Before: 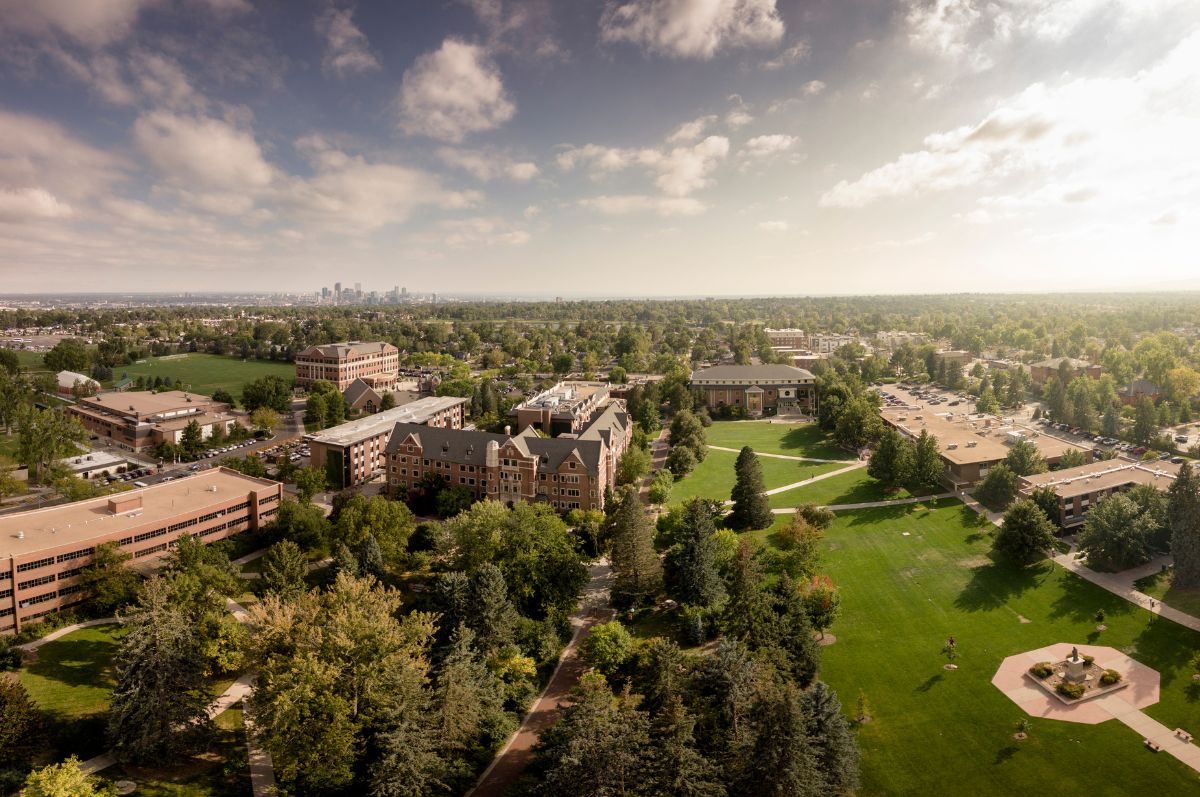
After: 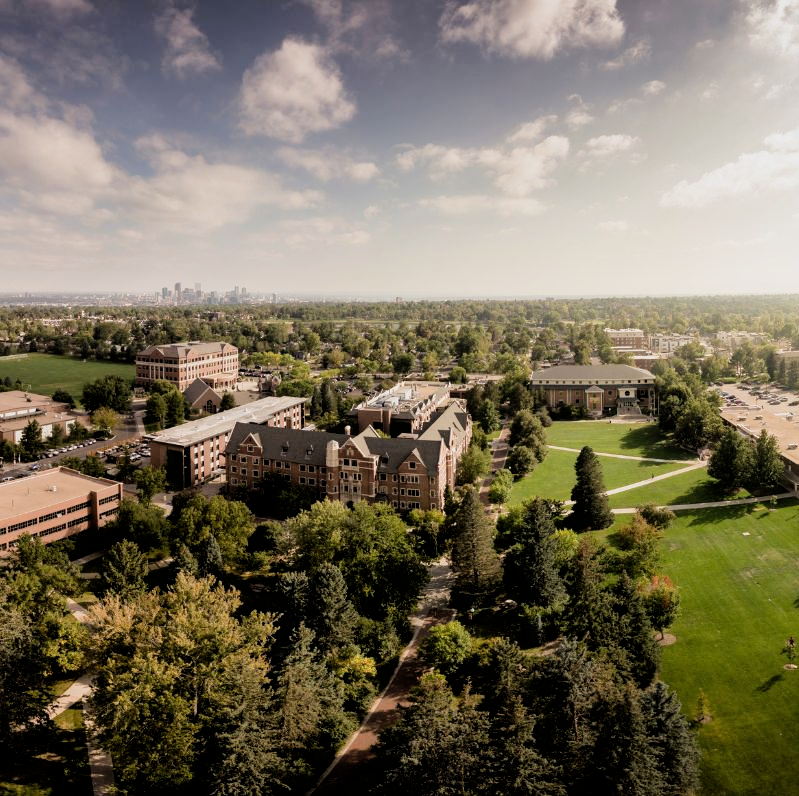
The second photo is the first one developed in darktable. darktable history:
exposure: exposure 0.19 EV, compensate highlight preservation false
filmic rgb: black relative exposure -5.14 EV, white relative exposure 3.55 EV, threshold 2.97 EV, hardness 3.18, contrast 1.196, highlights saturation mix -49.25%, enable highlight reconstruction true
crop and rotate: left 13.37%, right 19.966%
